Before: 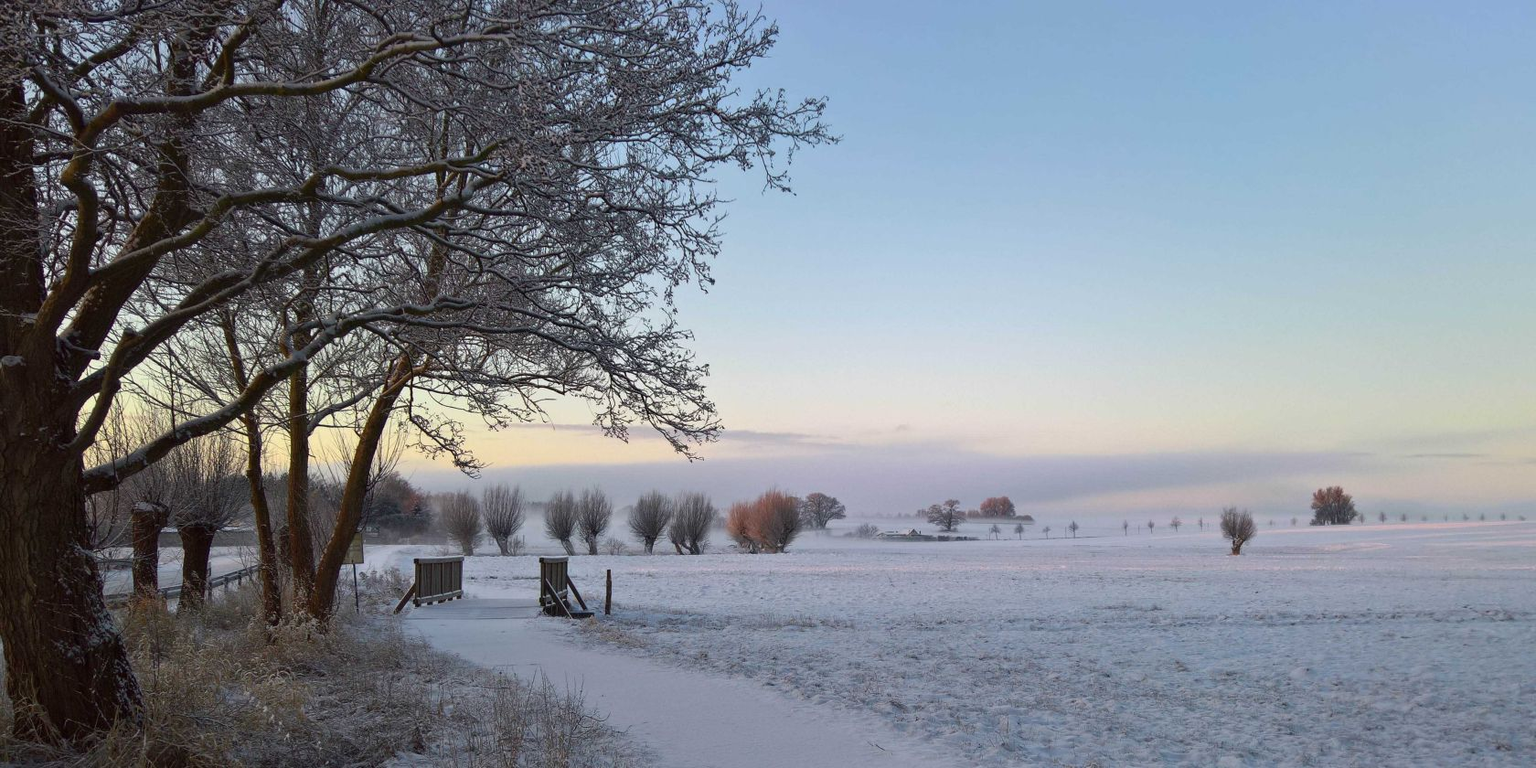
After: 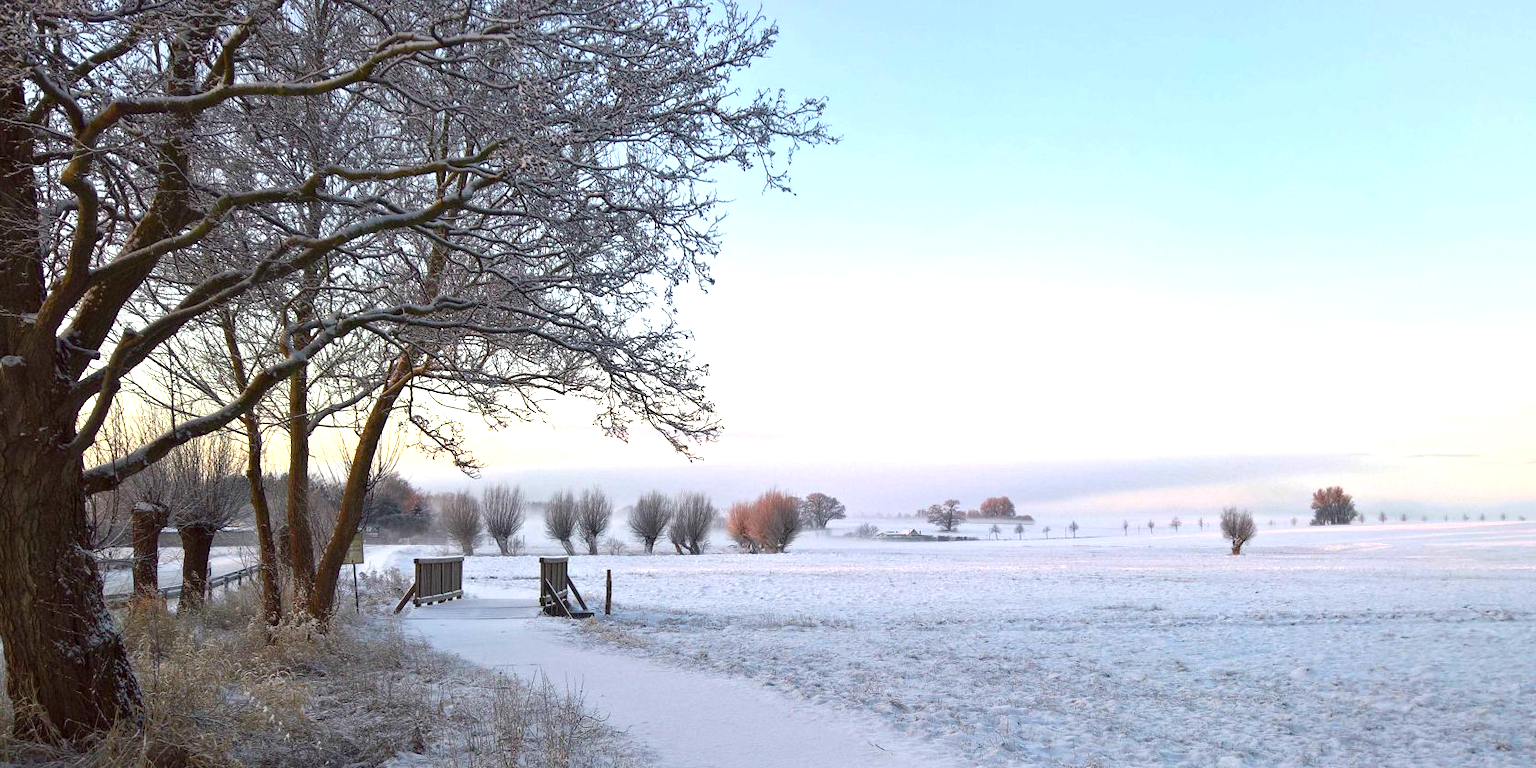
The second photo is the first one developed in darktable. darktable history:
exposure: black level correction 0.001, exposure 1.05 EV, compensate exposure bias true, compensate highlight preservation false
